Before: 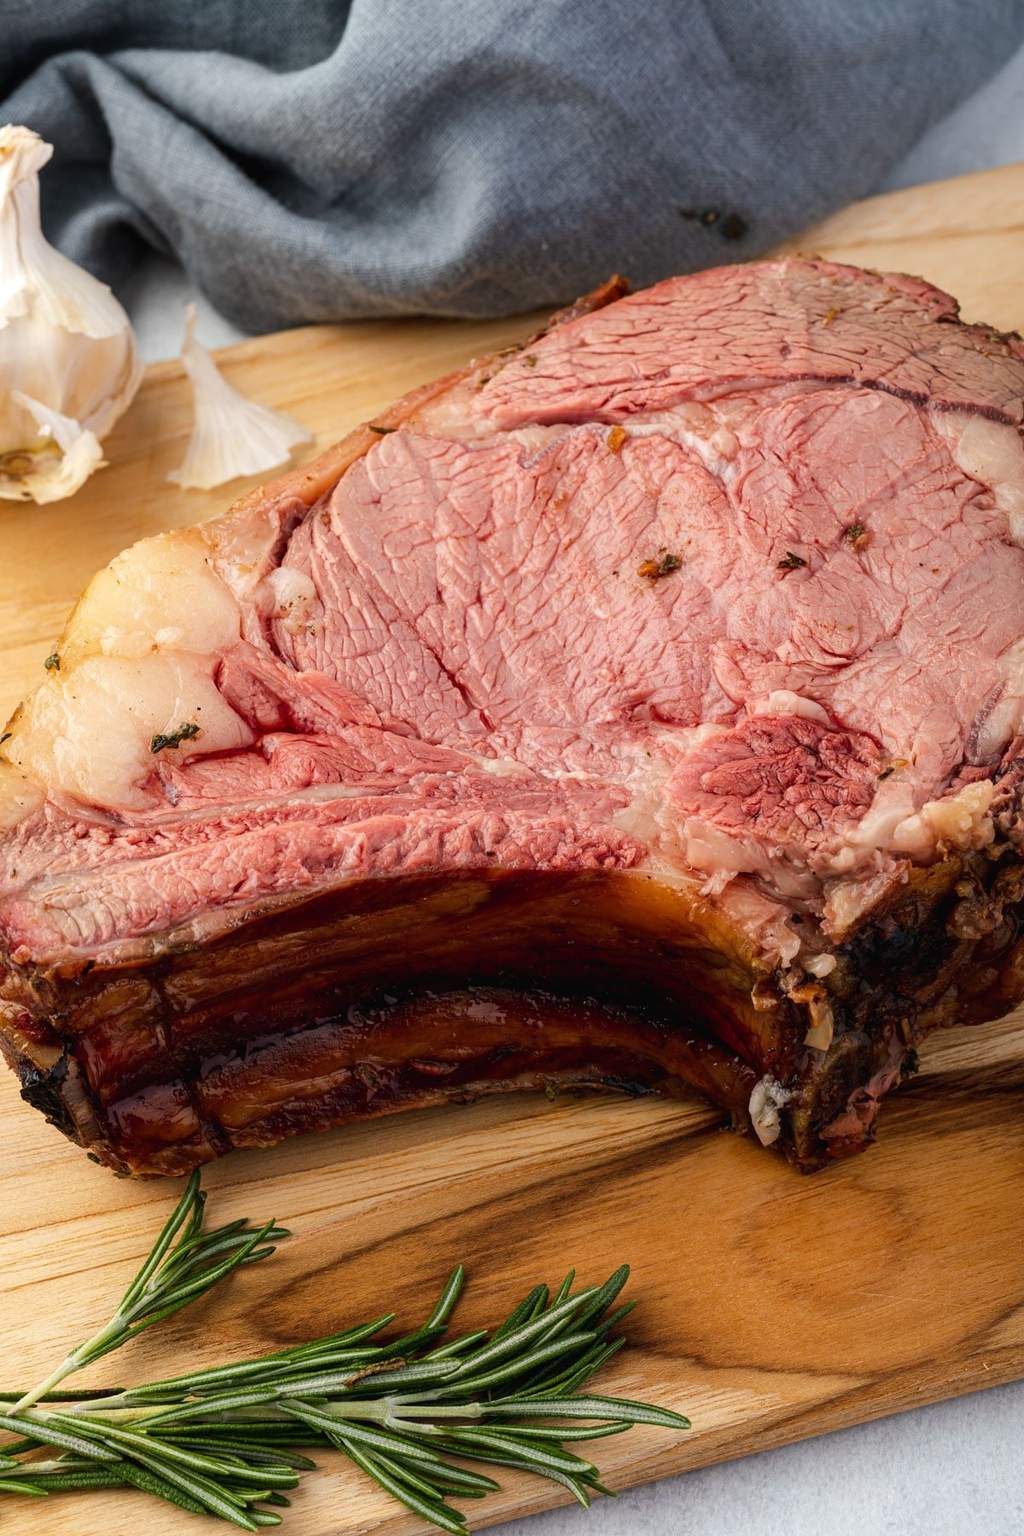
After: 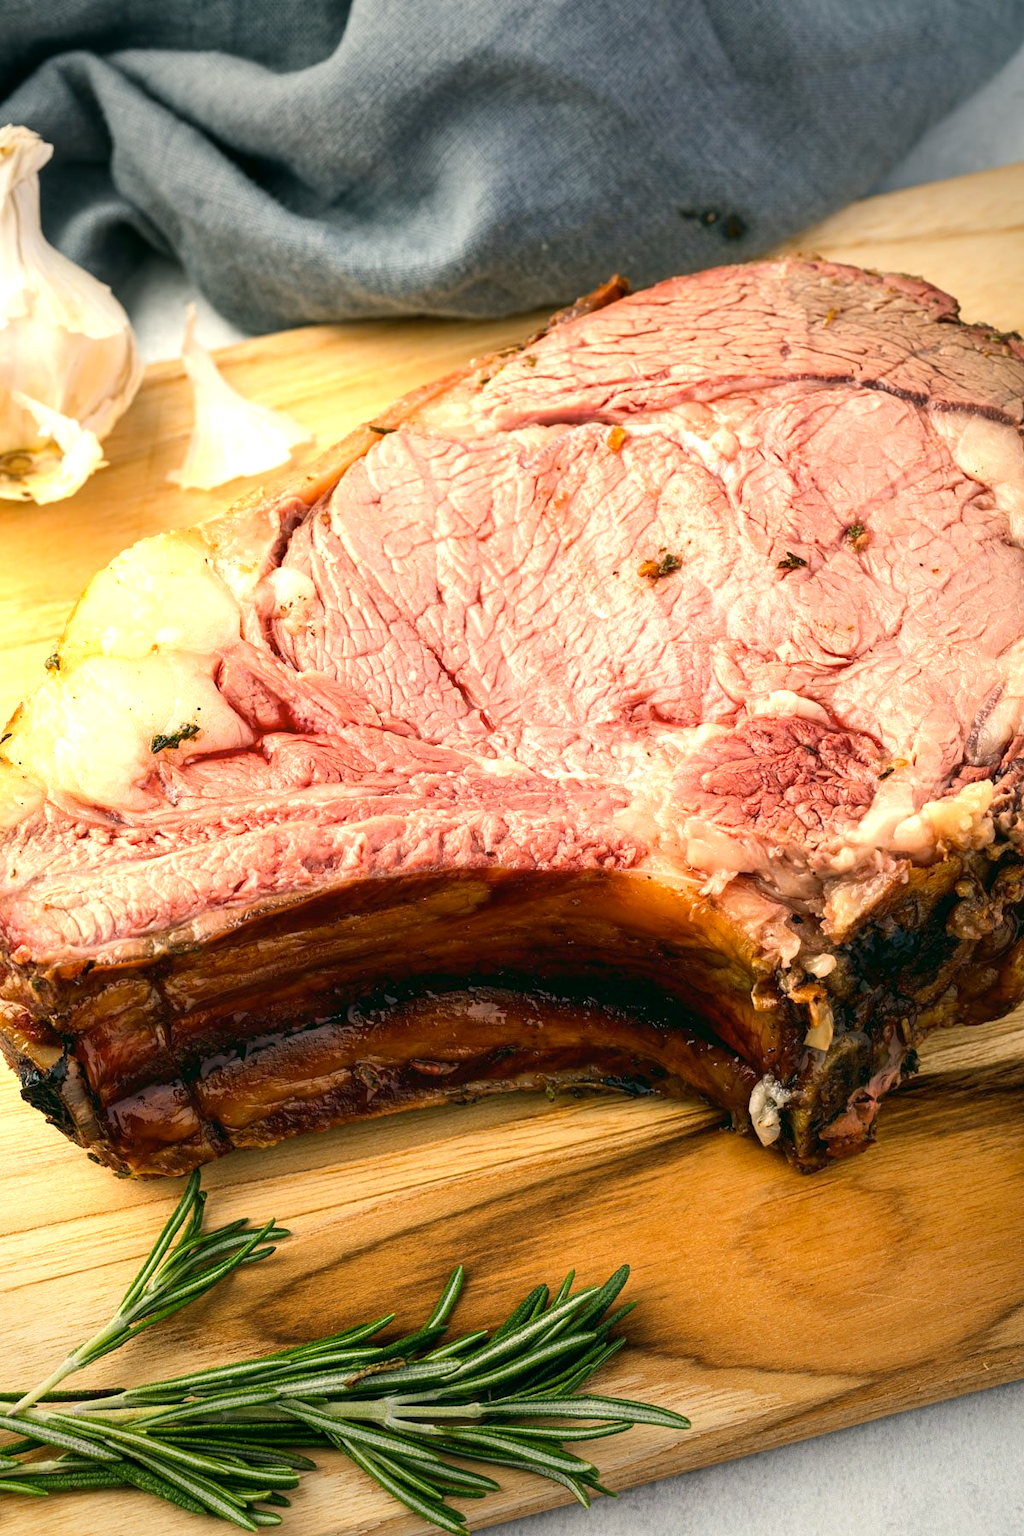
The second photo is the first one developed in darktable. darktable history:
color correction: highlights a* -0.545, highlights b* 9.45, shadows a* -9.08, shadows b* 0.651
exposure: black level correction 0.001, exposure 0.956 EV, compensate highlight preservation false
vignetting: fall-off start 79.37%, saturation -0.024, width/height ratio 1.328
